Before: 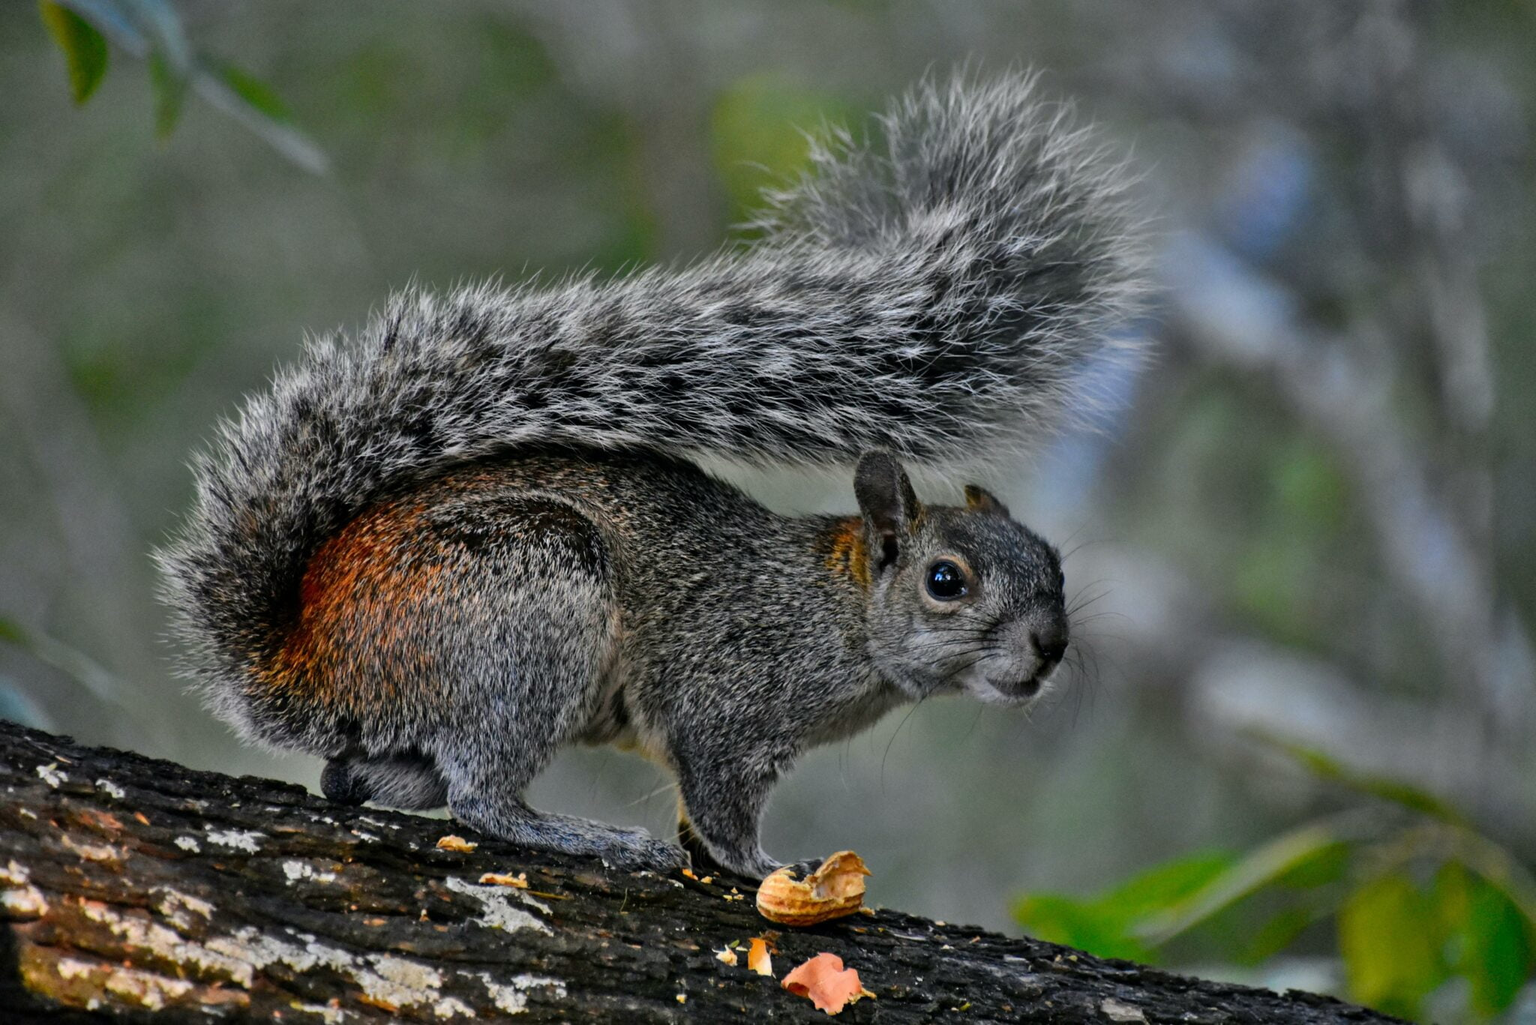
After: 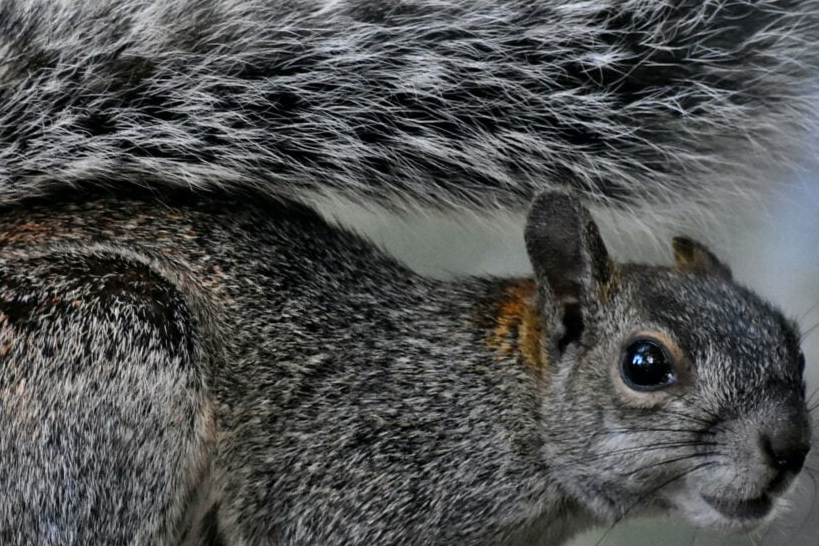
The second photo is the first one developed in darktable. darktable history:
crop: left 30%, top 30%, right 30%, bottom 30%
color zones: curves: ch0 [(0, 0.5) (0.125, 0.4) (0.25, 0.5) (0.375, 0.4) (0.5, 0.4) (0.625, 0.6) (0.75, 0.6) (0.875, 0.5)]; ch1 [(0, 0.35) (0.125, 0.45) (0.25, 0.35) (0.375, 0.35) (0.5, 0.35) (0.625, 0.35) (0.75, 0.45) (0.875, 0.35)]; ch2 [(0, 0.6) (0.125, 0.5) (0.25, 0.5) (0.375, 0.6) (0.5, 0.6) (0.625, 0.5) (0.75, 0.5) (0.875, 0.5)]
